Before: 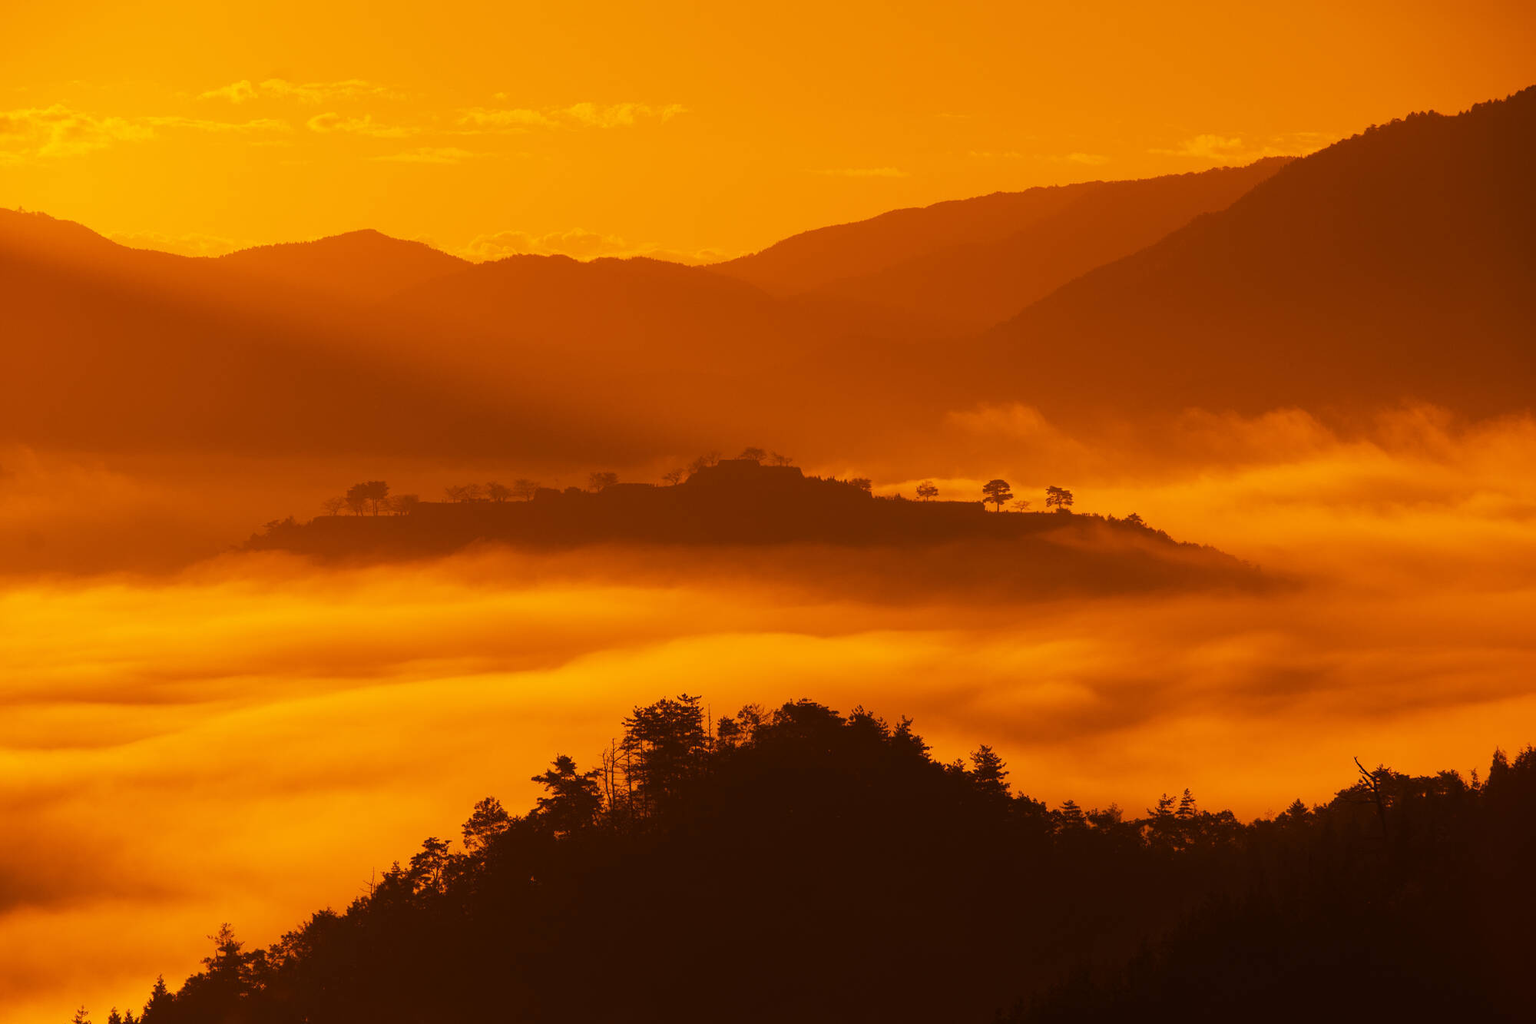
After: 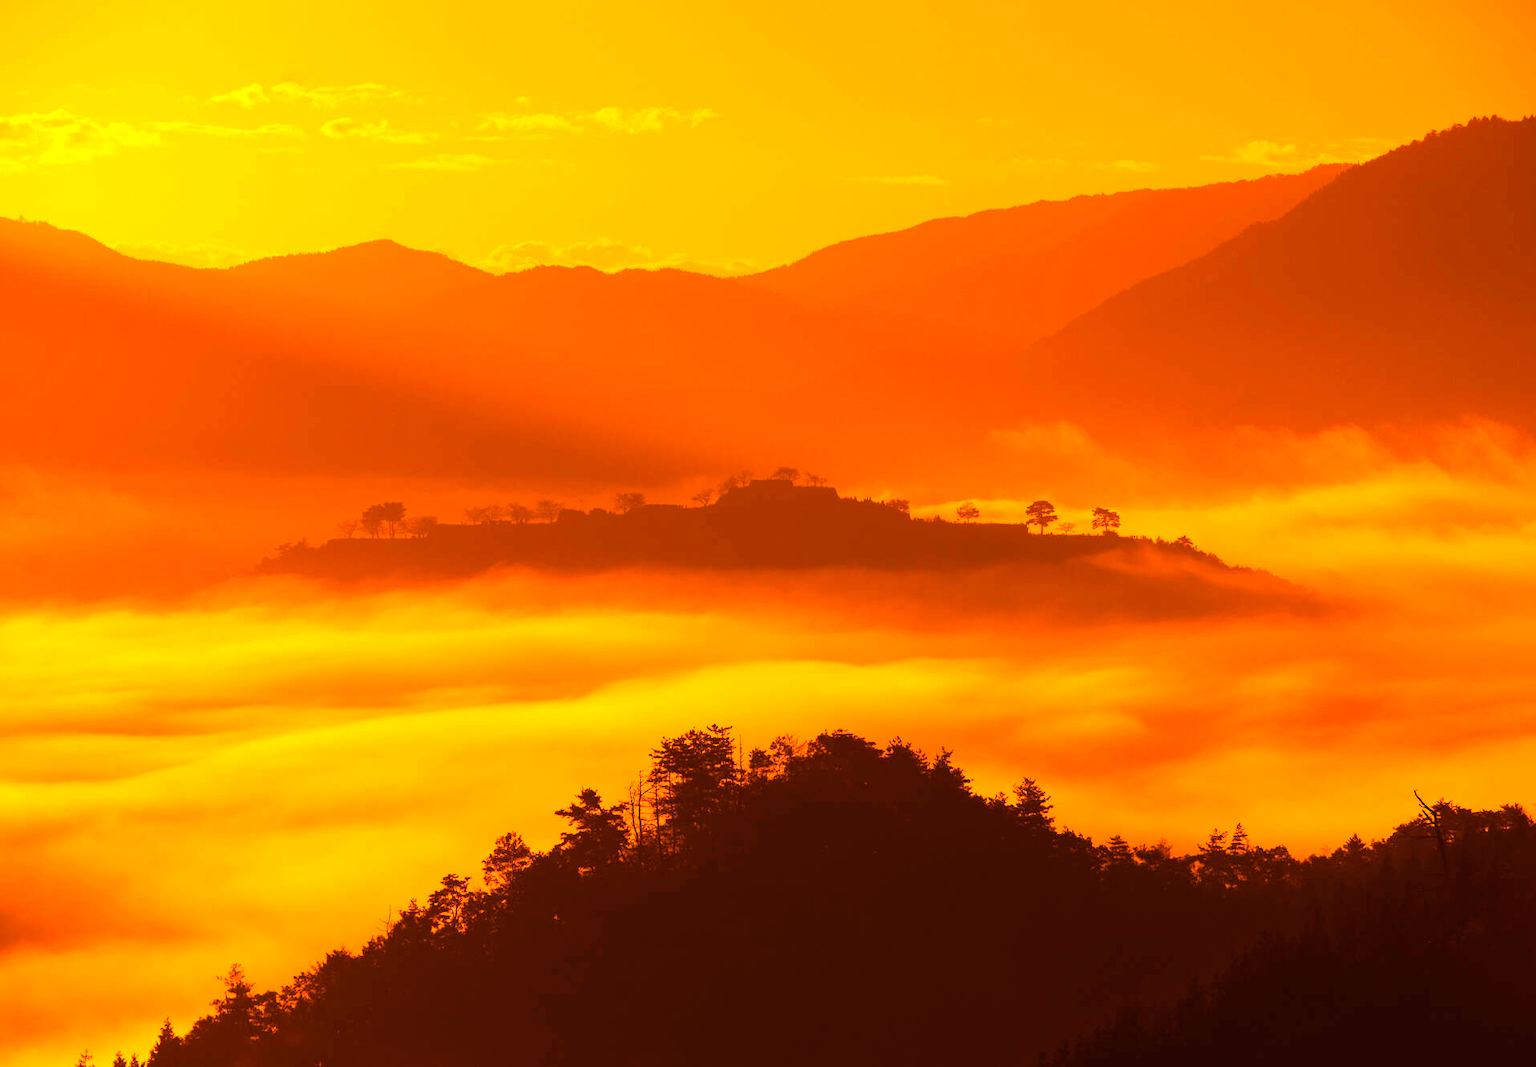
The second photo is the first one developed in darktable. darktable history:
exposure: black level correction 0, exposure 0.893 EV, compensate exposure bias true, compensate highlight preservation false
crop: right 4.195%, bottom 0.039%
